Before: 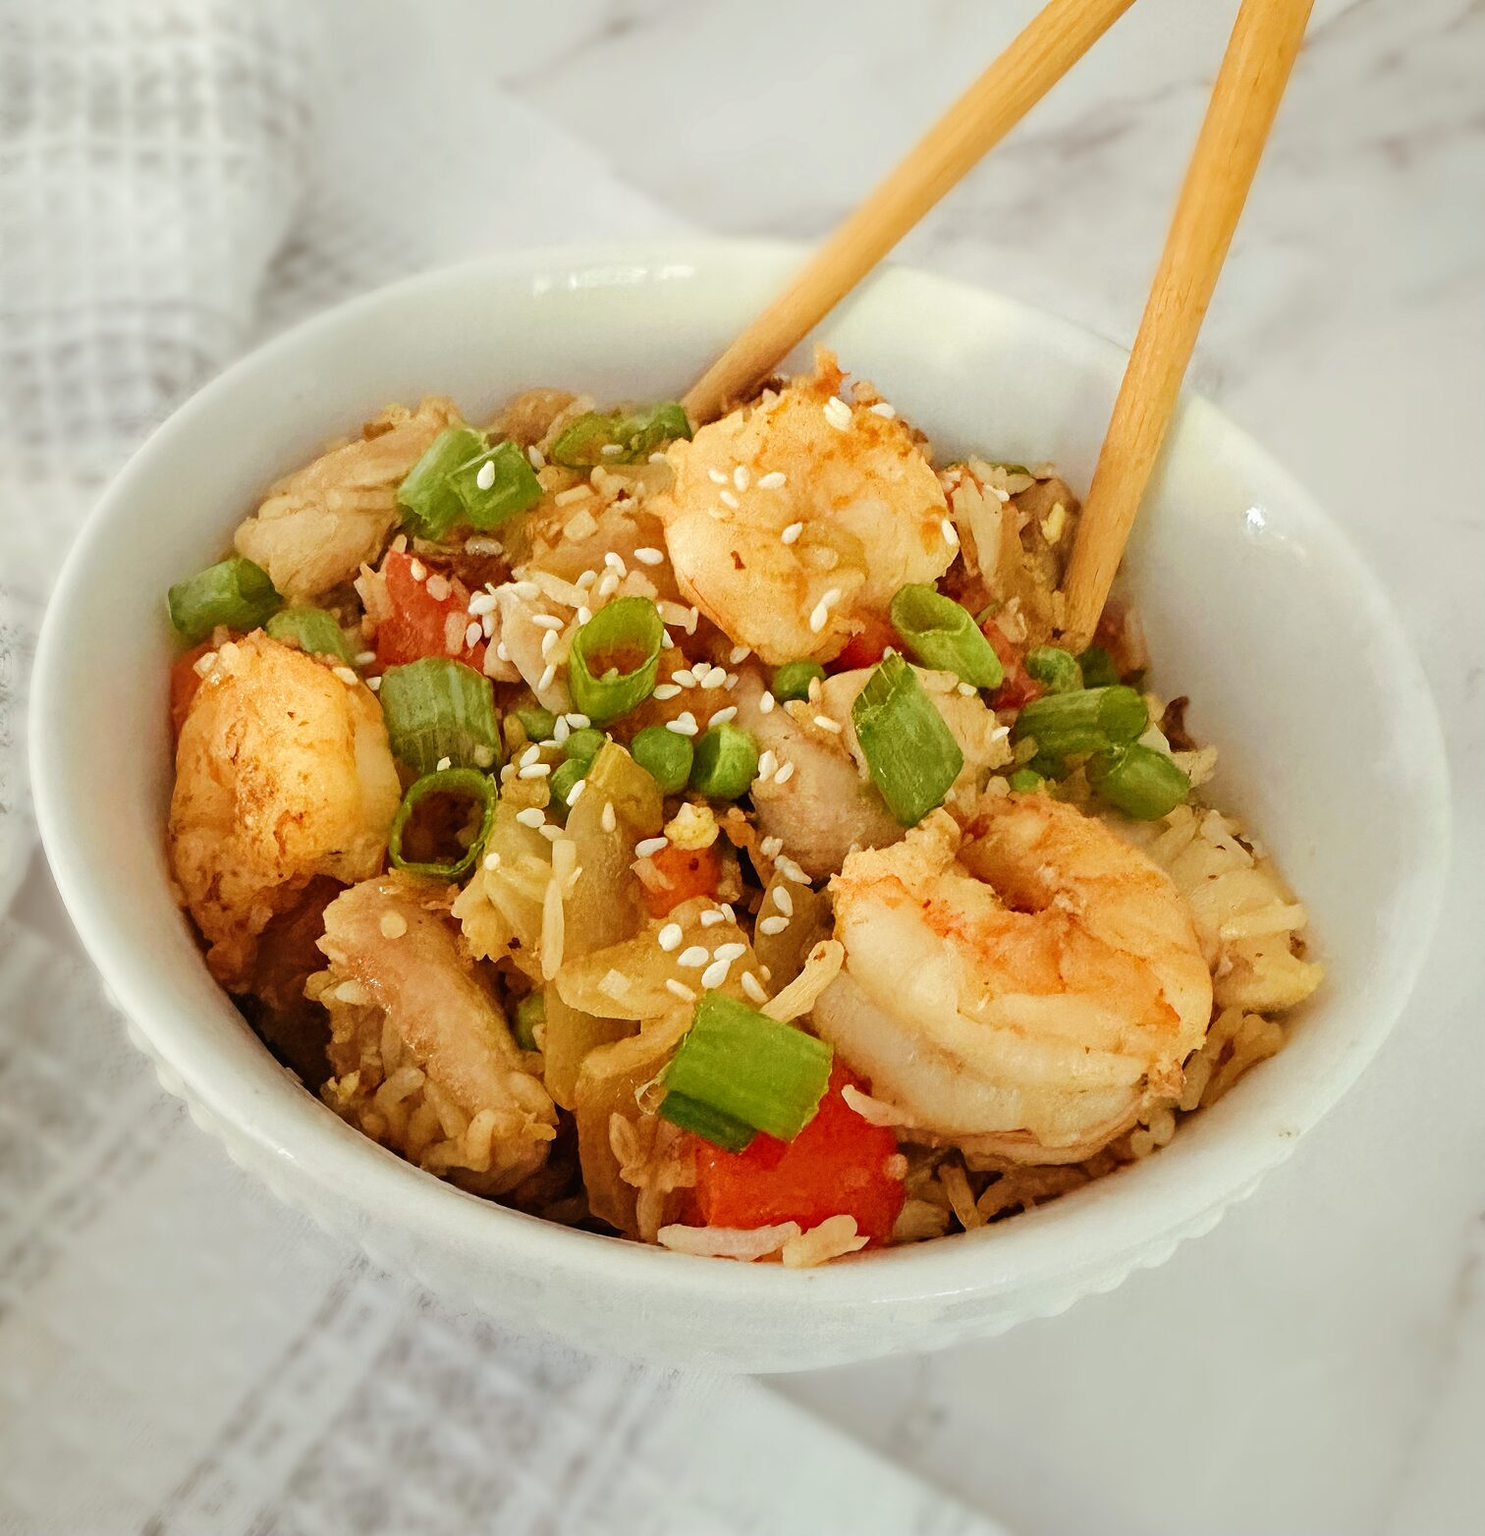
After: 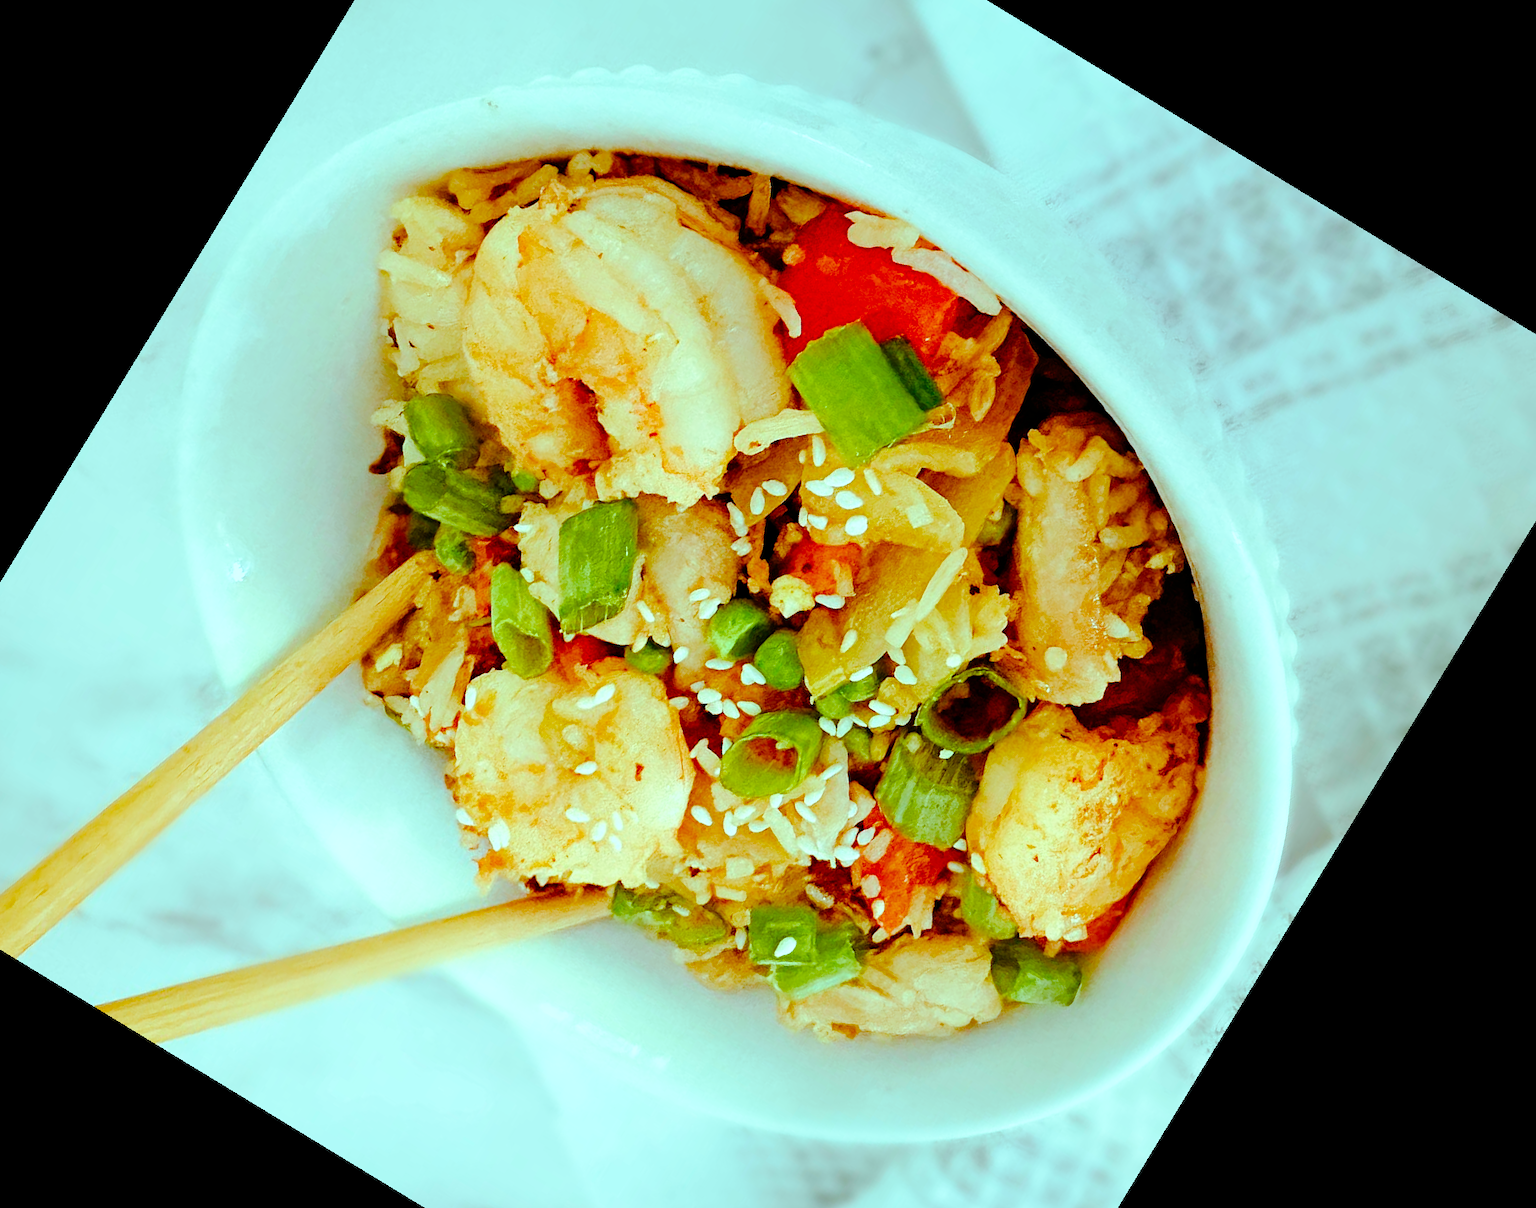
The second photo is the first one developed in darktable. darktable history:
exposure: black level correction 0, exposure 0.7 EV, compensate exposure bias true, compensate highlight preservation false
color balance rgb: shadows lift › luminance -7.7%, shadows lift › chroma 2.13%, shadows lift › hue 165.27°, power › luminance -7.77%, power › chroma 1.34%, power › hue 330.55°, highlights gain › luminance -33.33%, highlights gain › chroma 5.68%, highlights gain › hue 217.2°, global offset › luminance -0.33%, global offset › chroma 0.11%, global offset › hue 165.27°, perceptual saturation grading › global saturation 27.72%, perceptual saturation grading › highlights -25%, perceptual saturation grading › mid-tones 25%, perceptual saturation grading › shadows 50%
crop and rotate: angle 148.68°, left 9.111%, top 15.603%, right 4.588%, bottom 17.041%
tone curve: curves: ch0 [(0, 0) (0.003, 0) (0.011, 0.001) (0.025, 0.003) (0.044, 0.005) (0.069, 0.012) (0.1, 0.023) (0.136, 0.039) (0.177, 0.088) (0.224, 0.15) (0.277, 0.24) (0.335, 0.337) (0.399, 0.437) (0.468, 0.535) (0.543, 0.629) (0.623, 0.71) (0.709, 0.782) (0.801, 0.856) (0.898, 0.94) (1, 1)], preserve colors none
white balance: red 1.009, blue 0.985
